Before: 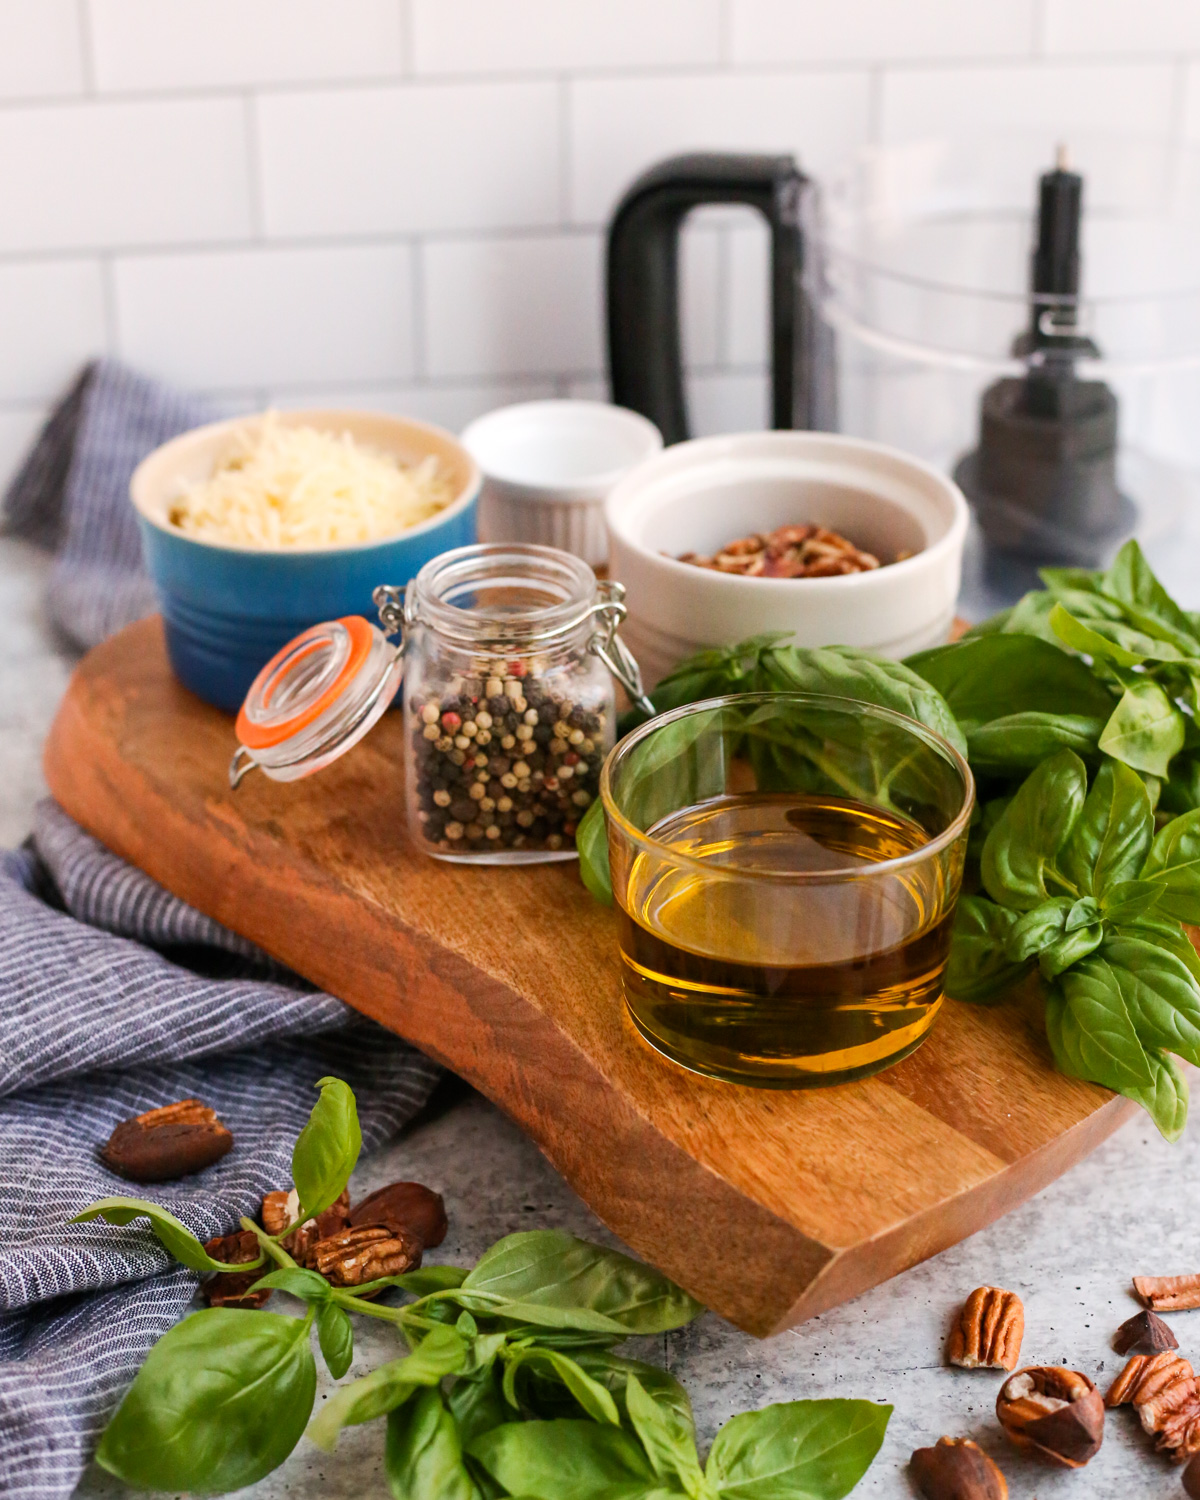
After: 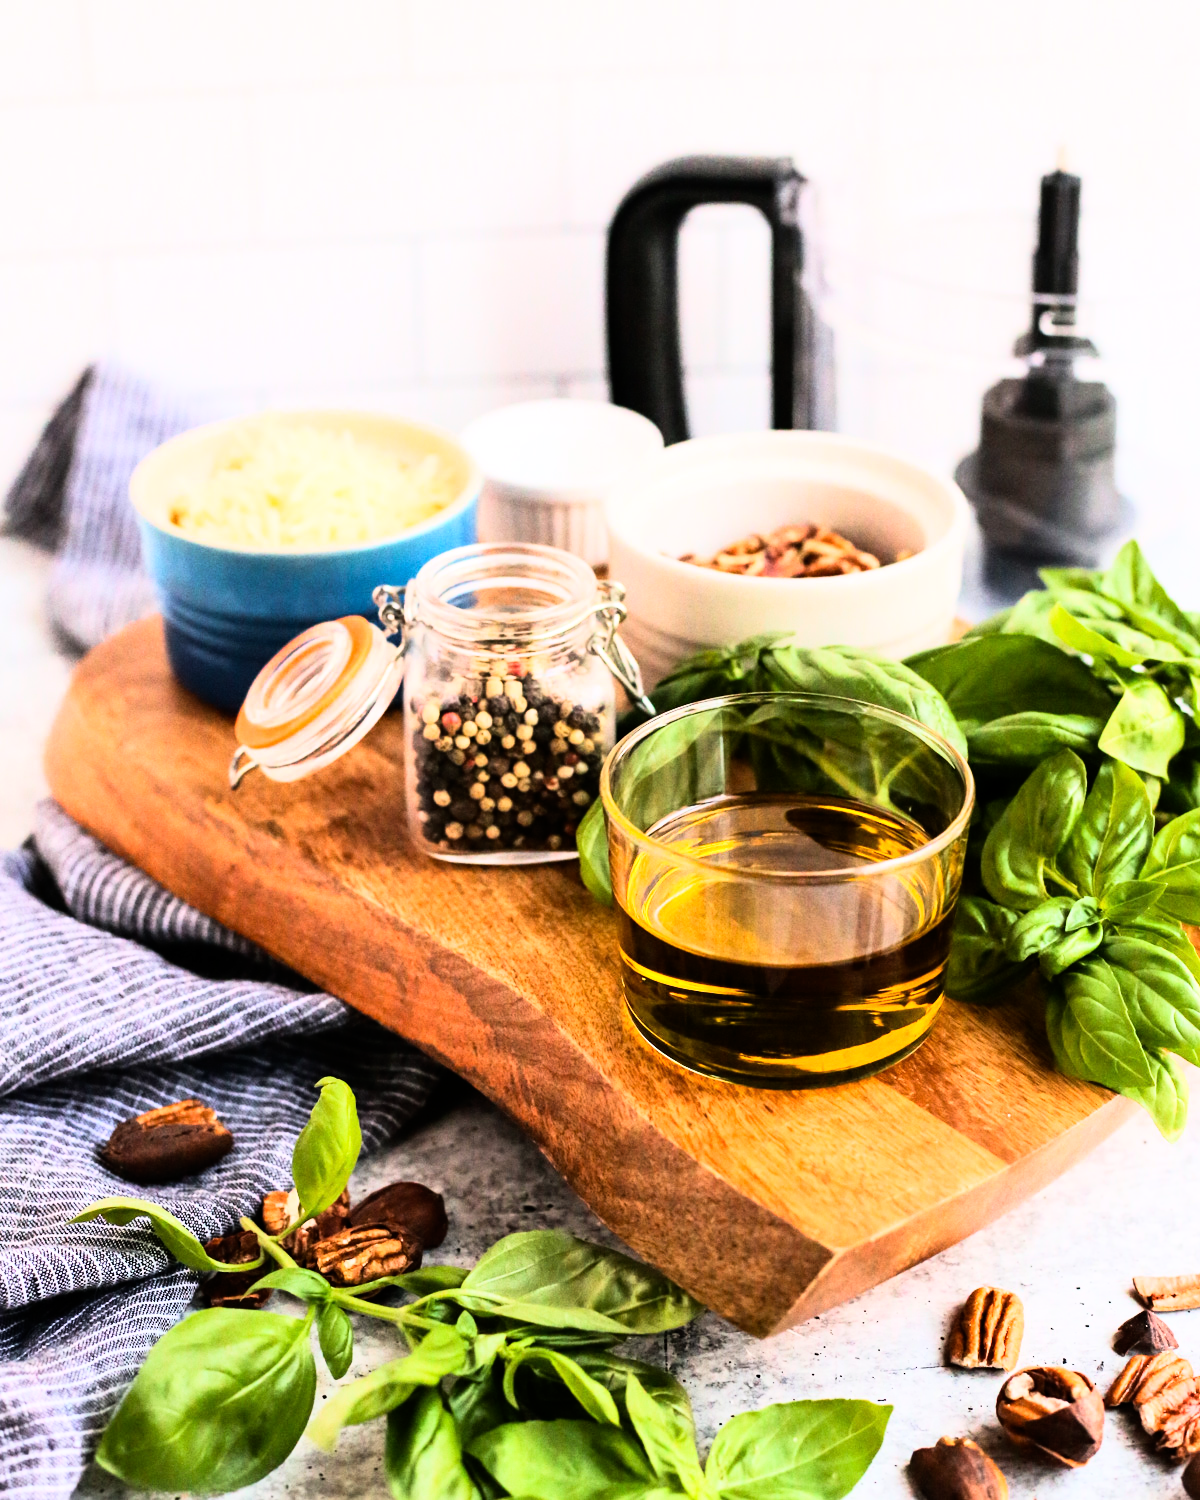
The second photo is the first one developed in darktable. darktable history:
tone equalizer: -7 EV 0.13 EV, smoothing diameter 25%, edges refinement/feathering 10, preserve details guided filter
rgb curve: curves: ch0 [(0, 0) (0.21, 0.15) (0.24, 0.21) (0.5, 0.75) (0.75, 0.96) (0.89, 0.99) (1, 1)]; ch1 [(0, 0.02) (0.21, 0.13) (0.25, 0.2) (0.5, 0.67) (0.75, 0.9) (0.89, 0.97) (1, 1)]; ch2 [(0, 0.02) (0.21, 0.13) (0.25, 0.2) (0.5, 0.67) (0.75, 0.9) (0.89, 0.97) (1, 1)], compensate middle gray true
